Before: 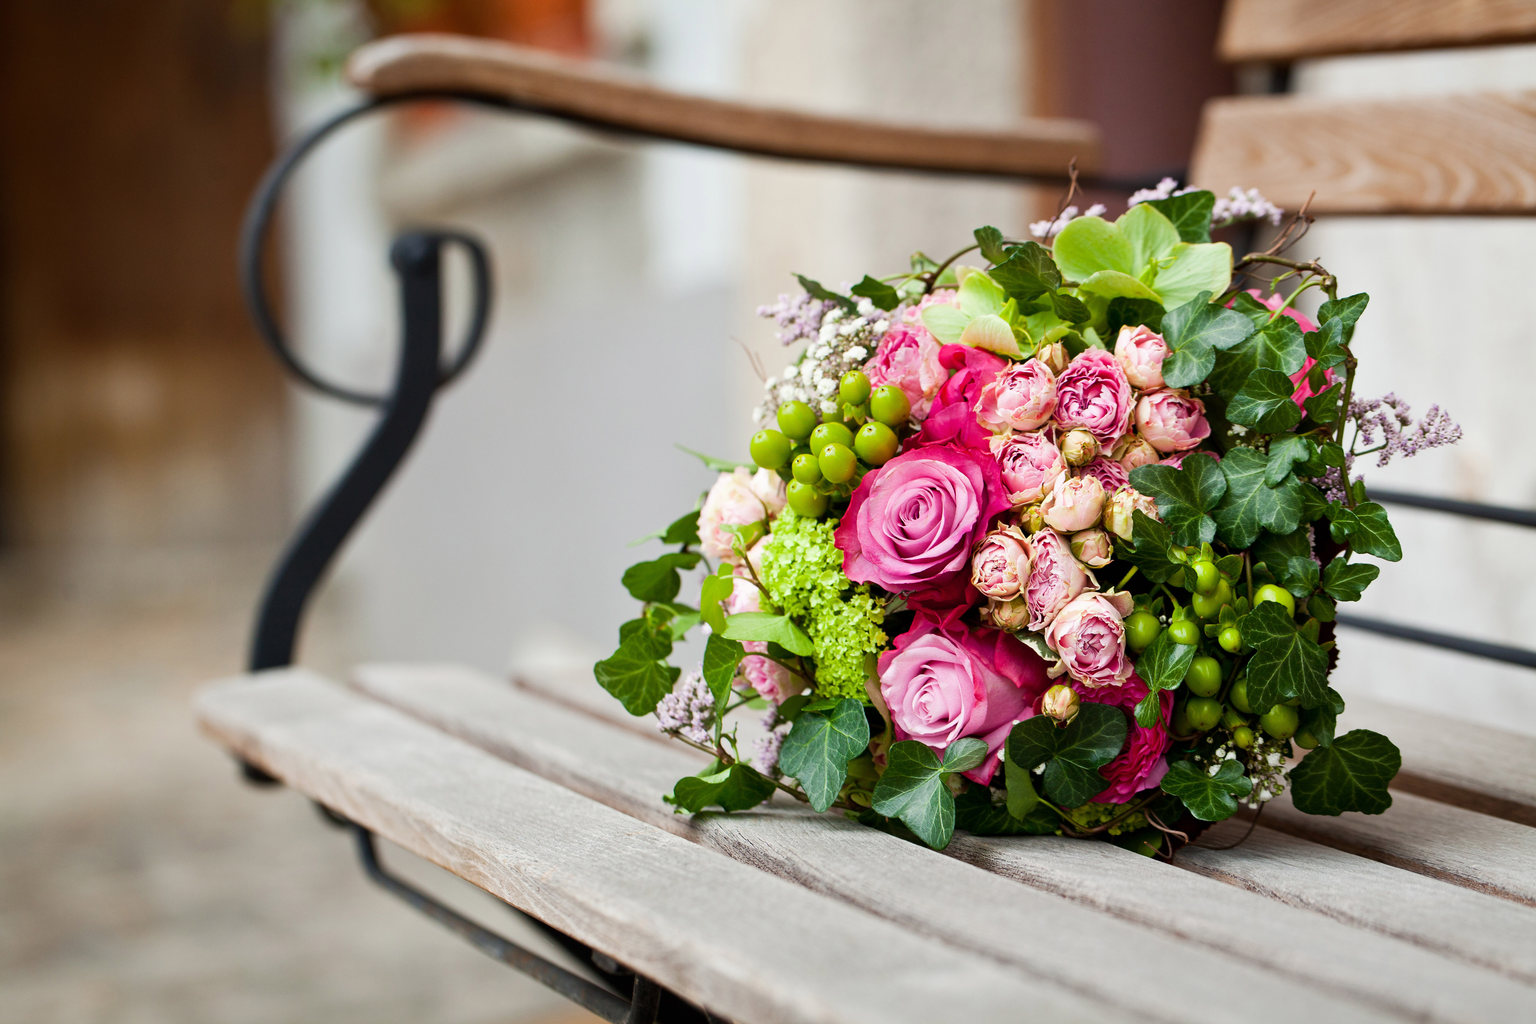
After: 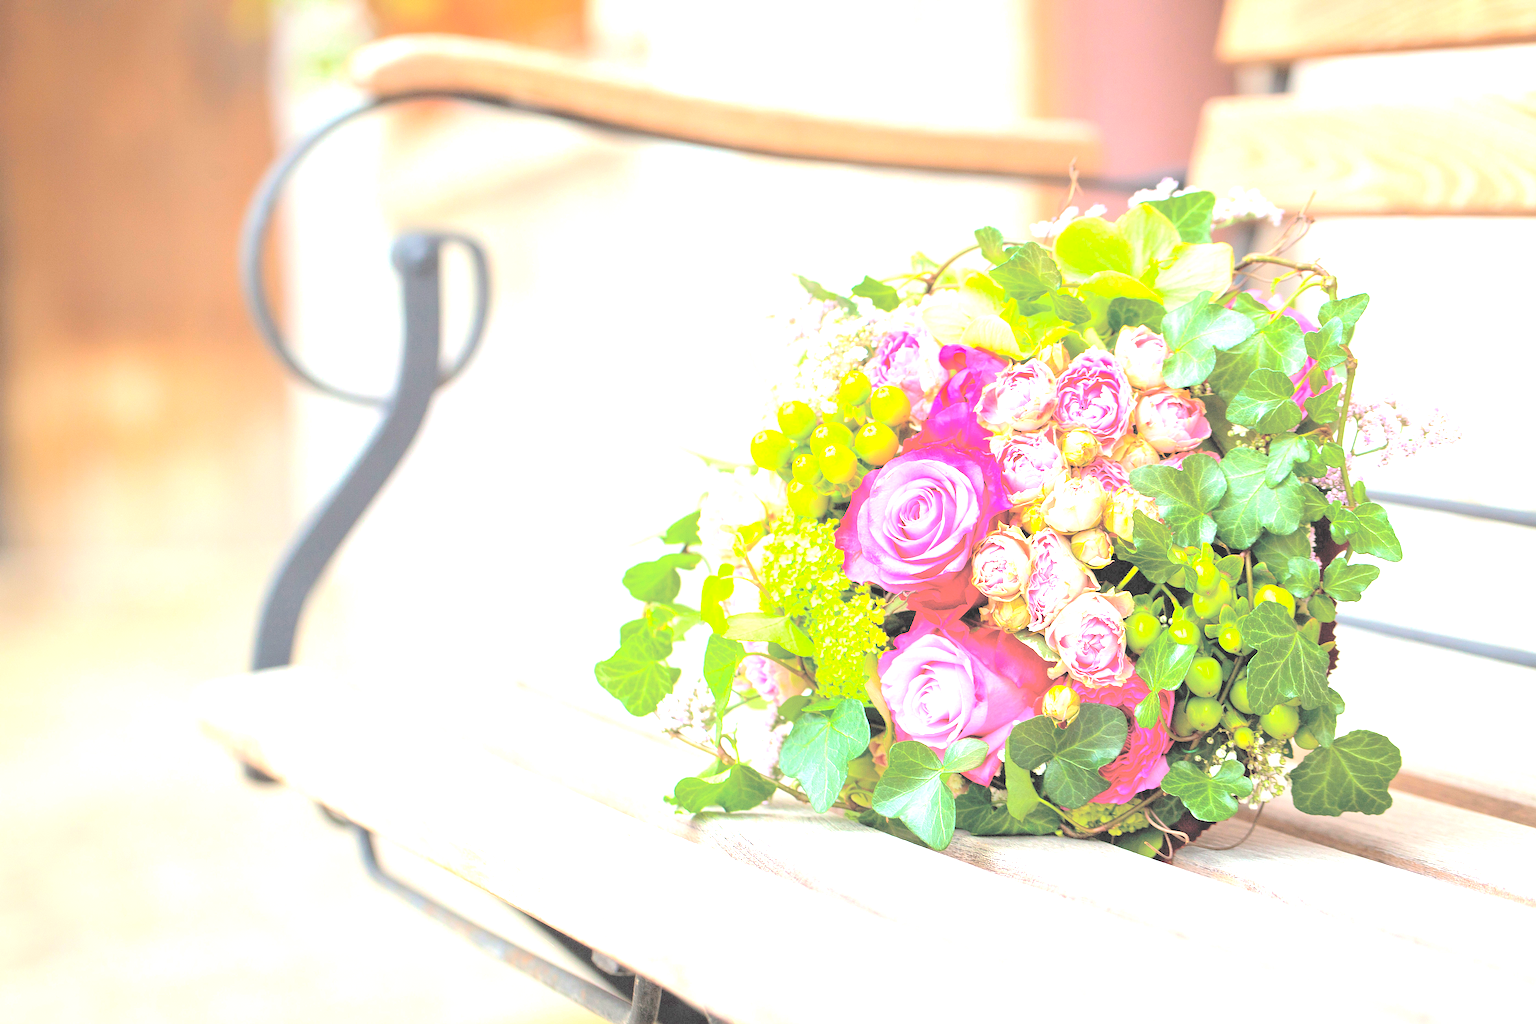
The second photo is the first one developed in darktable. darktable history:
sharpen: on, module defaults
exposure: black level correction 0, exposure 2.093 EV, compensate highlight preservation false
contrast brightness saturation: brightness 0.986
